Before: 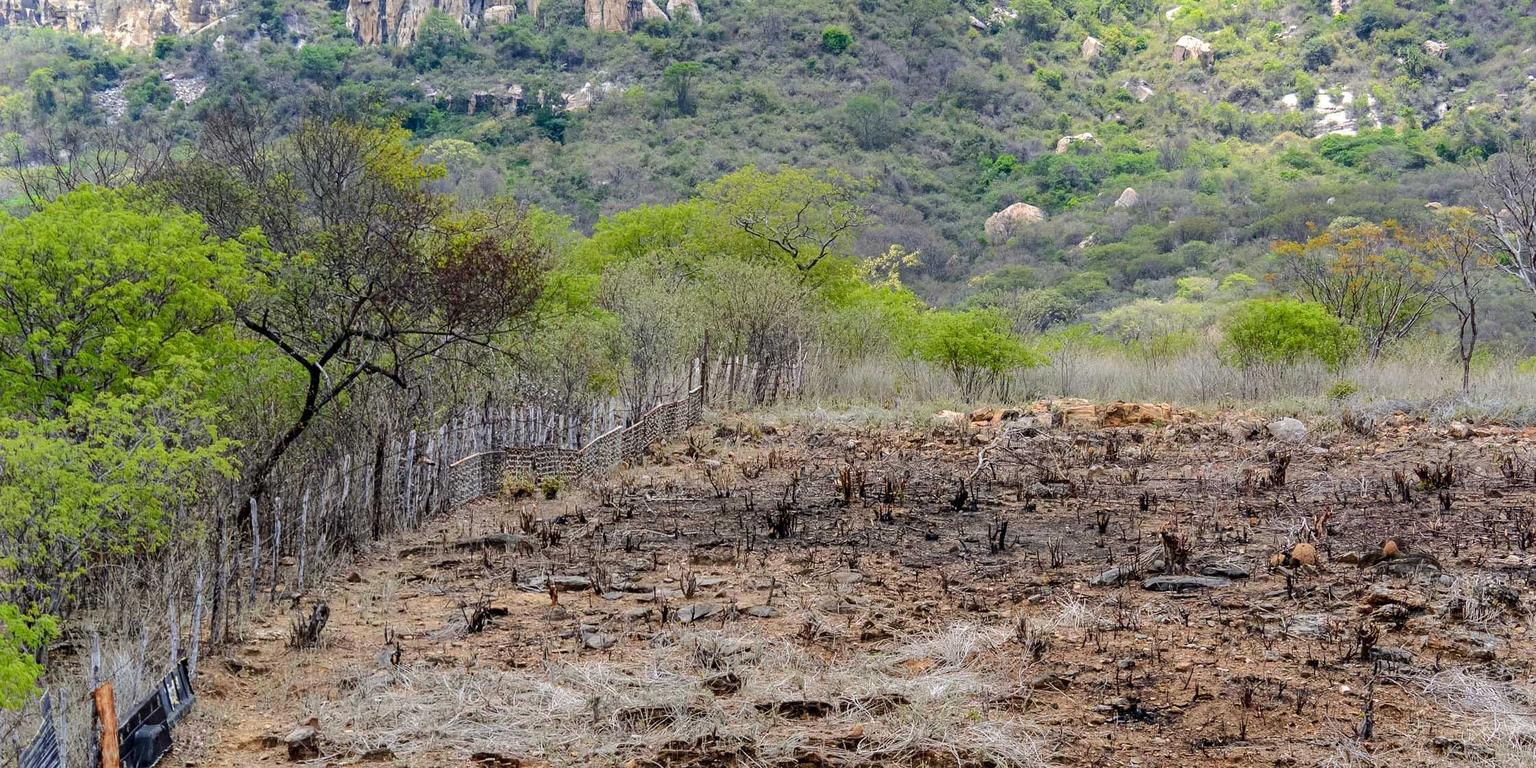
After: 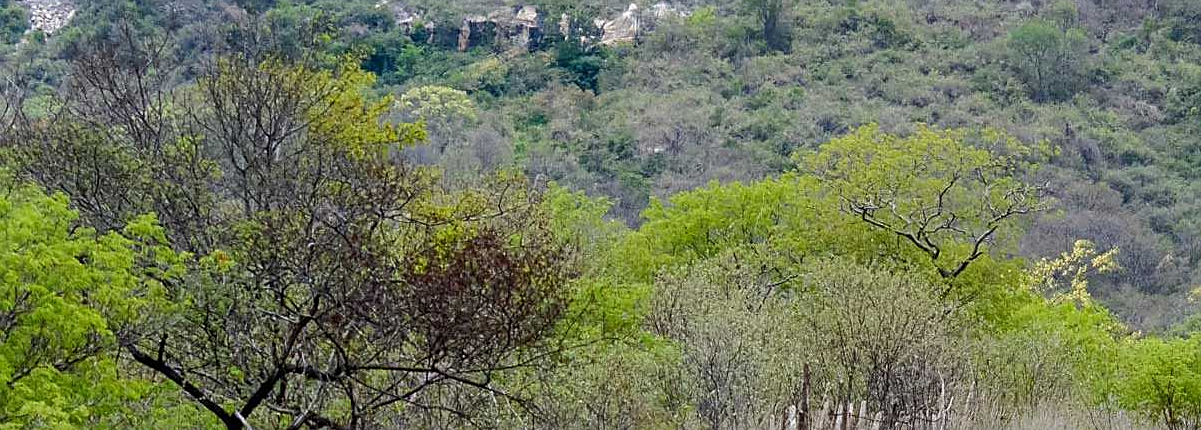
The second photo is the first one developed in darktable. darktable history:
crop: left 10.047%, top 10.493%, right 36.35%, bottom 51.077%
sharpen: radius 1.904, amount 0.398, threshold 1.188
tone equalizer: edges refinement/feathering 500, mask exposure compensation -1.57 EV, preserve details no
